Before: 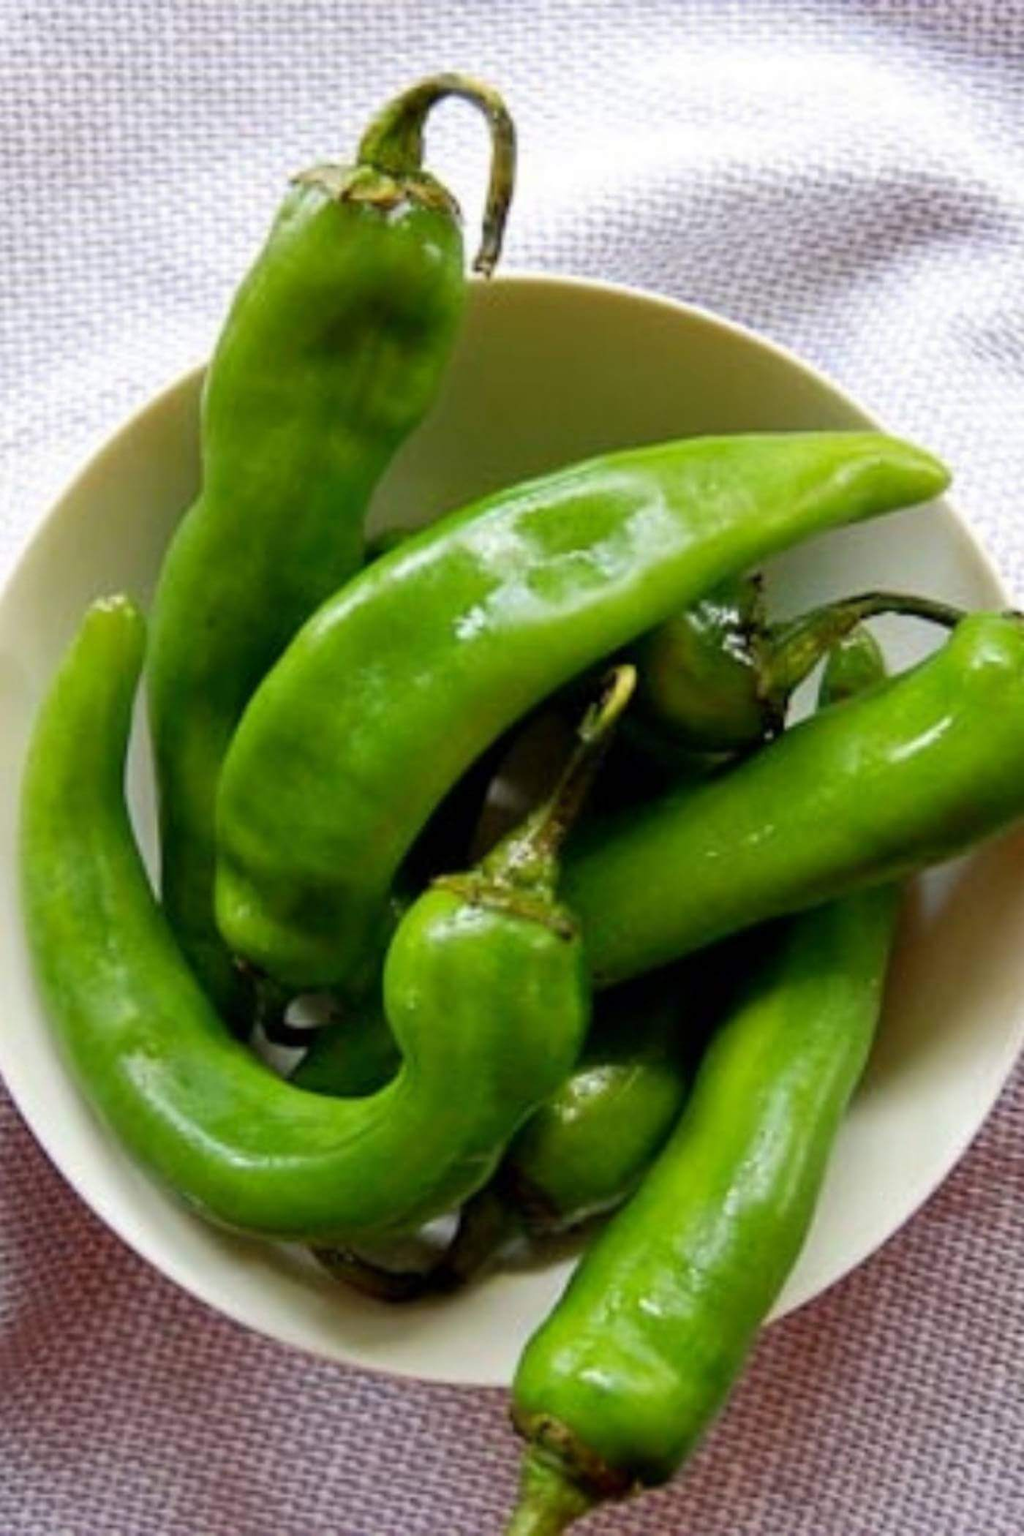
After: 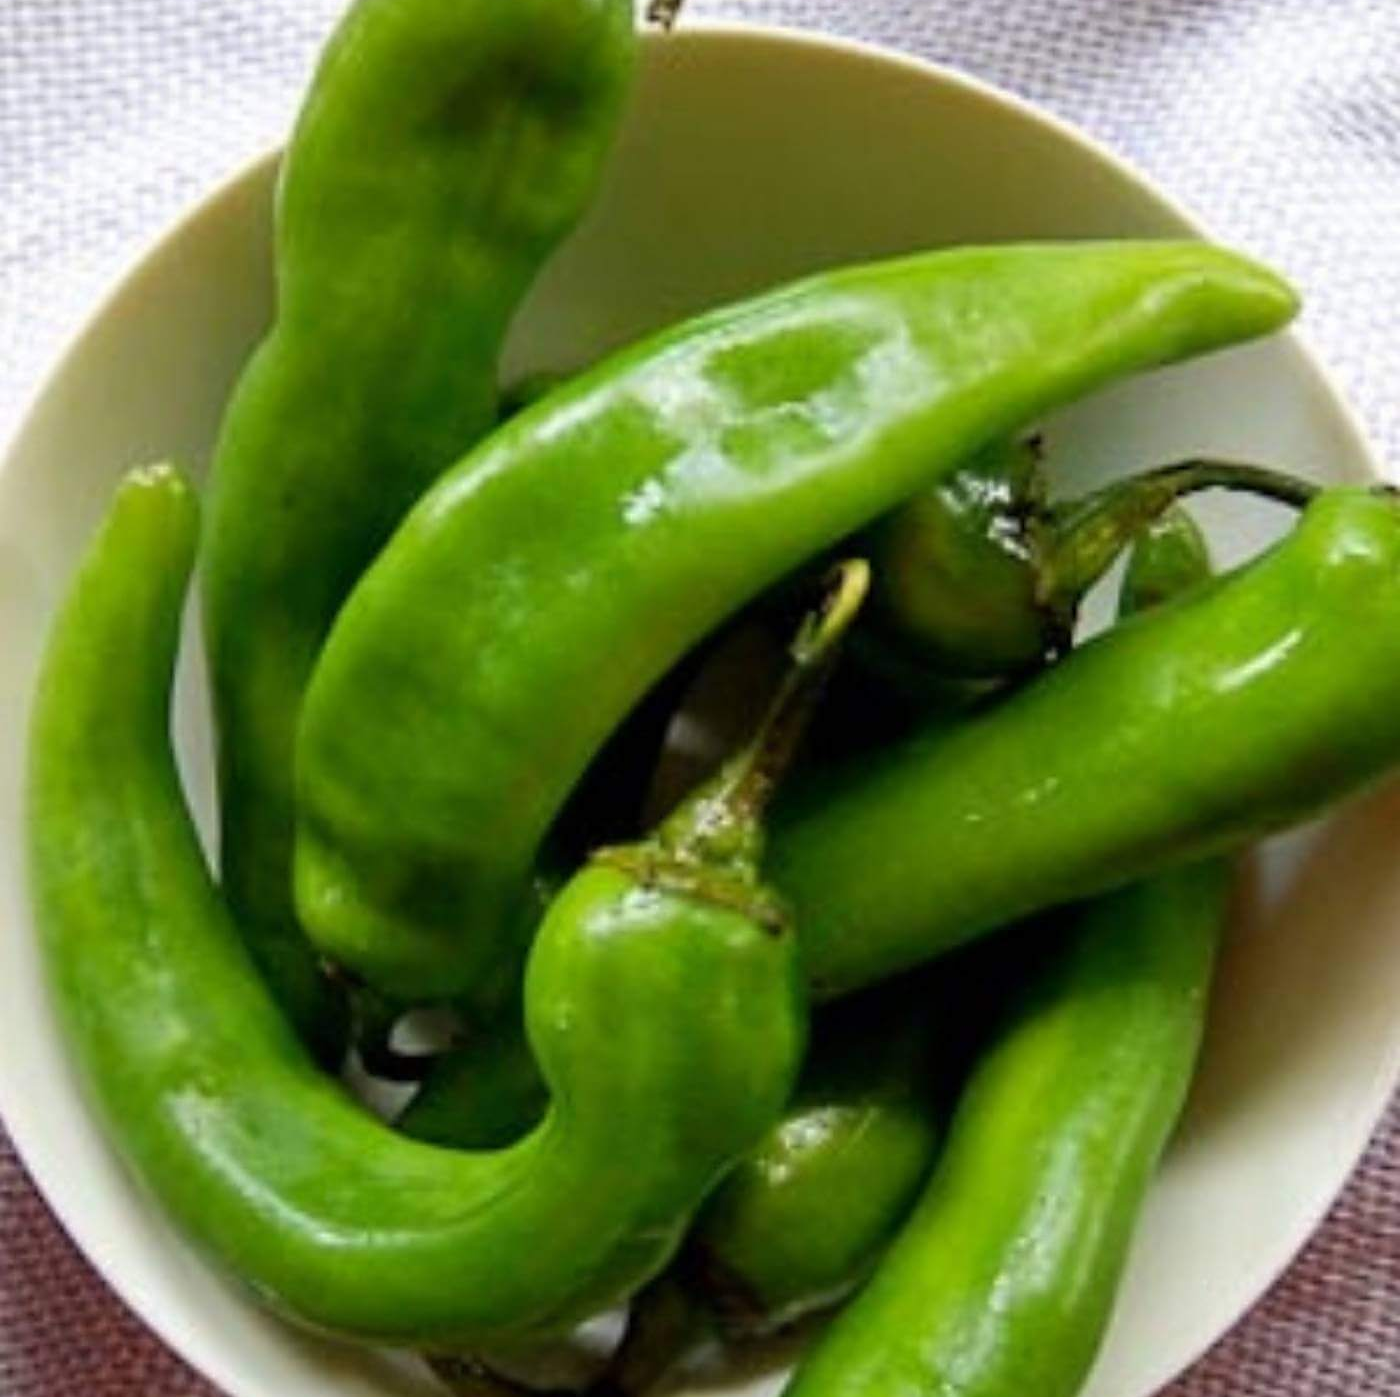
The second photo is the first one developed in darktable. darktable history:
crop: top 16.683%, bottom 16.752%
sharpen: radius 1.89, amount 0.39, threshold 1.437
